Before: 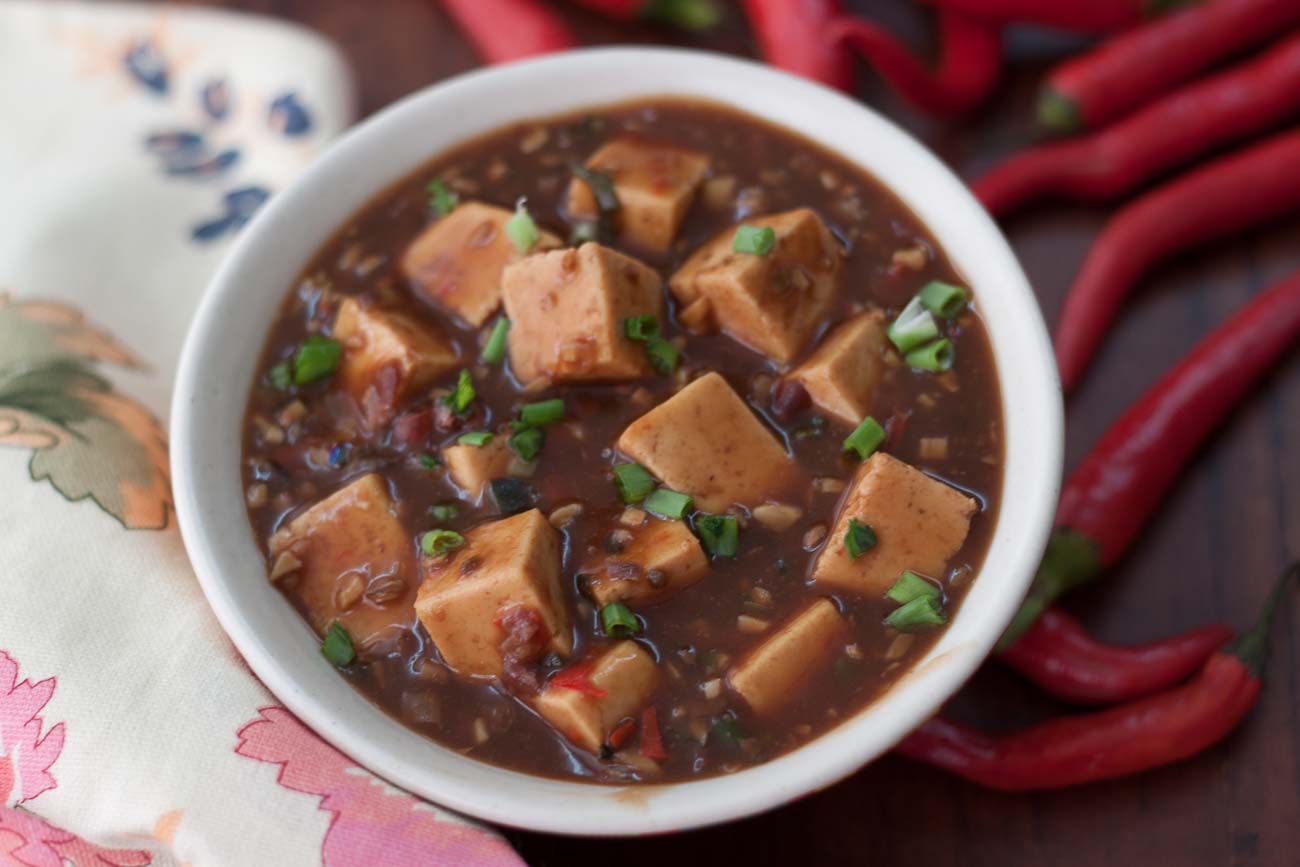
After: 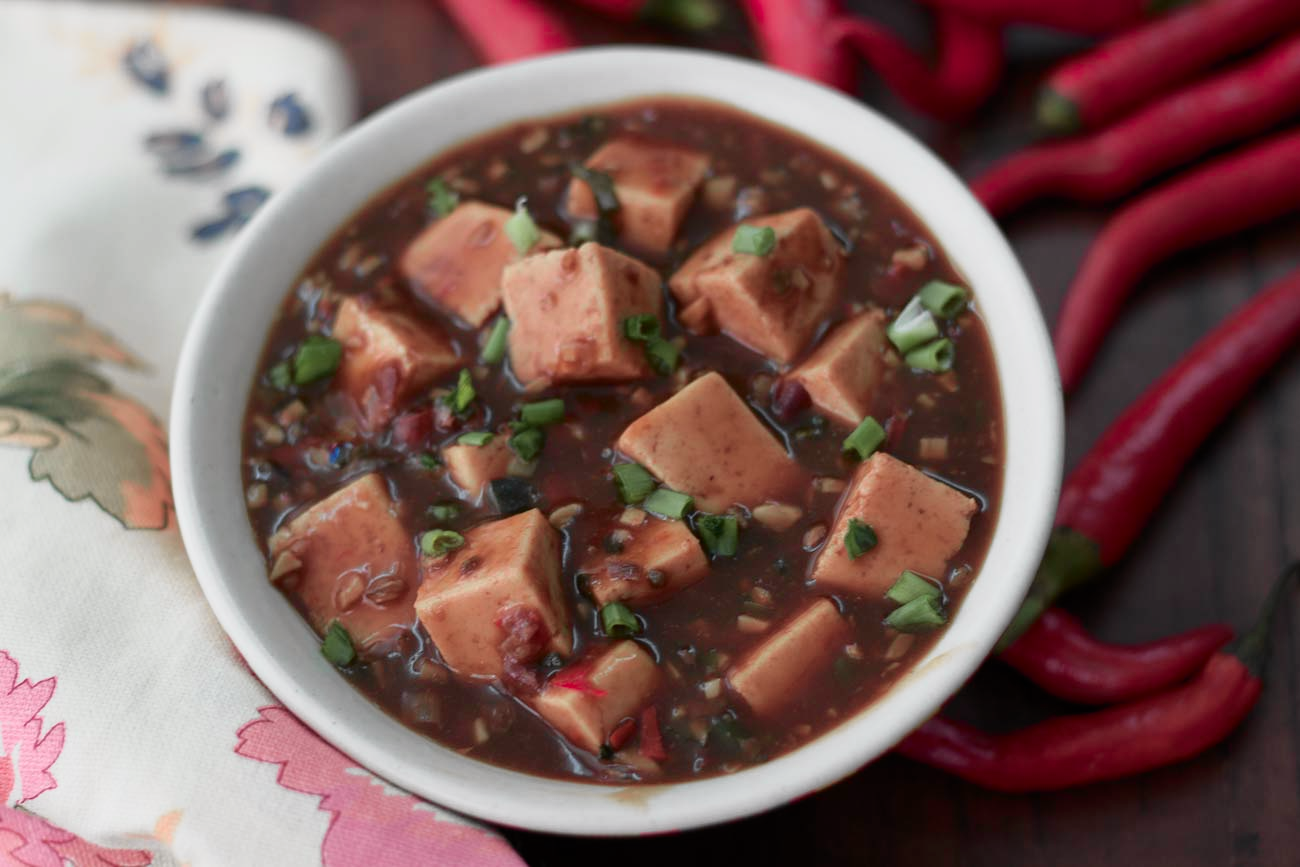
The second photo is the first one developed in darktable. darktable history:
tone curve: curves: ch0 [(0, 0) (0.058, 0.037) (0.214, 0.183) (0.304, 0.288) (0.561, 0.554) (0.687, 0.677) (0.768, 0.768) (0.858, 0.861) (0.987, 0.945)]; ch1 [(0, 0) (0.172, 0.123) (0.312, 0.296) (0.432, 0.448) (0.471, 0.469) (0.502, 0.5) (0.521, 0.505) (0.565, 0.569) (0.663, 0.663) (0.703, 0.721) (0.857, 0.917) (1, 1)]; ch2 [(0, 0) (0.411, 0.424) (0.485, 0.497) (0.502, 0.5) (0.517, 0.511) (0.556, 0.551) (0.626, 0.594) (0.709, 0.661) (1, 1)], color space Lab, independent channels, preserve colors none
